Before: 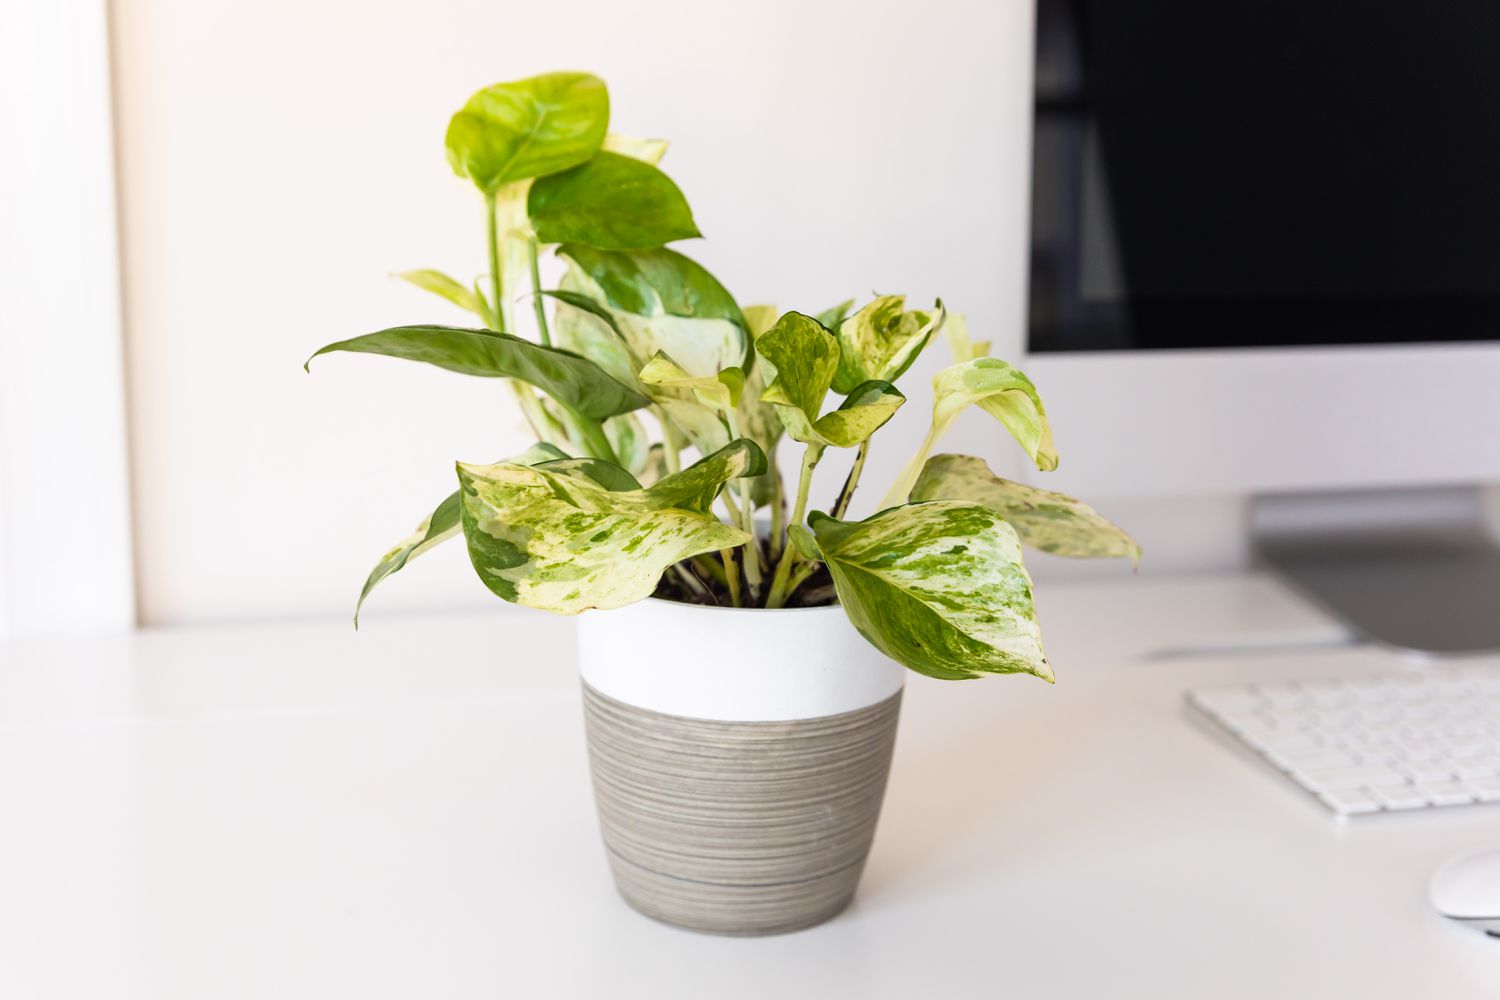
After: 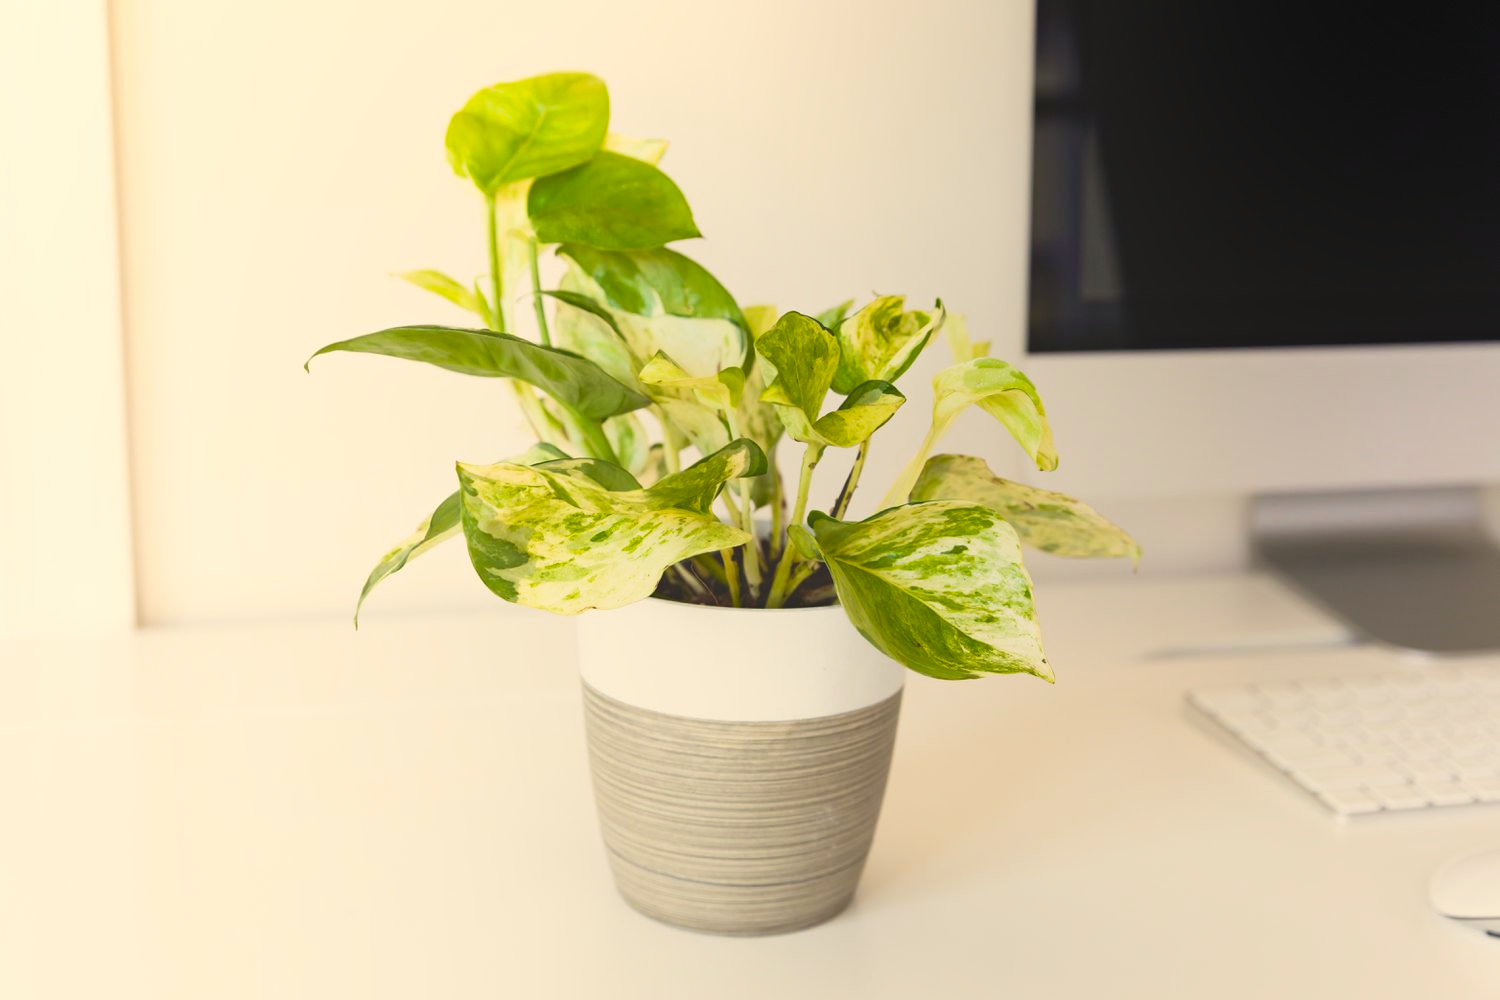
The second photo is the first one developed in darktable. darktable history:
haze removal: compatibility mode true, adaptive false
local contrast: detail 70%
color correction: highlights a* 1.3, highlights b* 17.41
contrast brightness saturation: contrast 0.141
